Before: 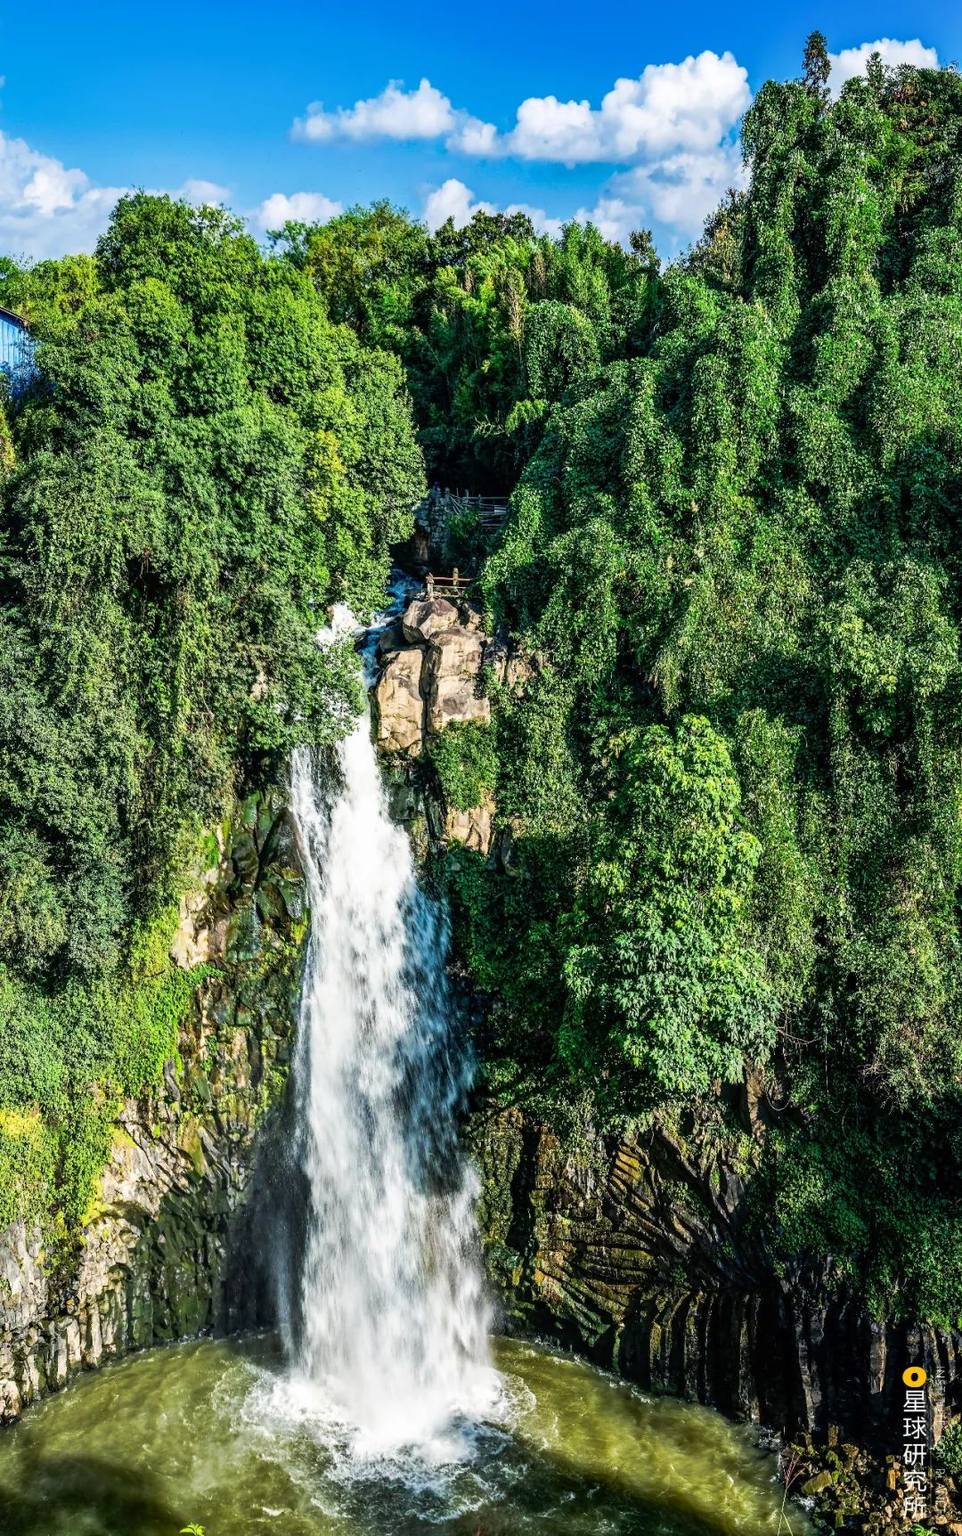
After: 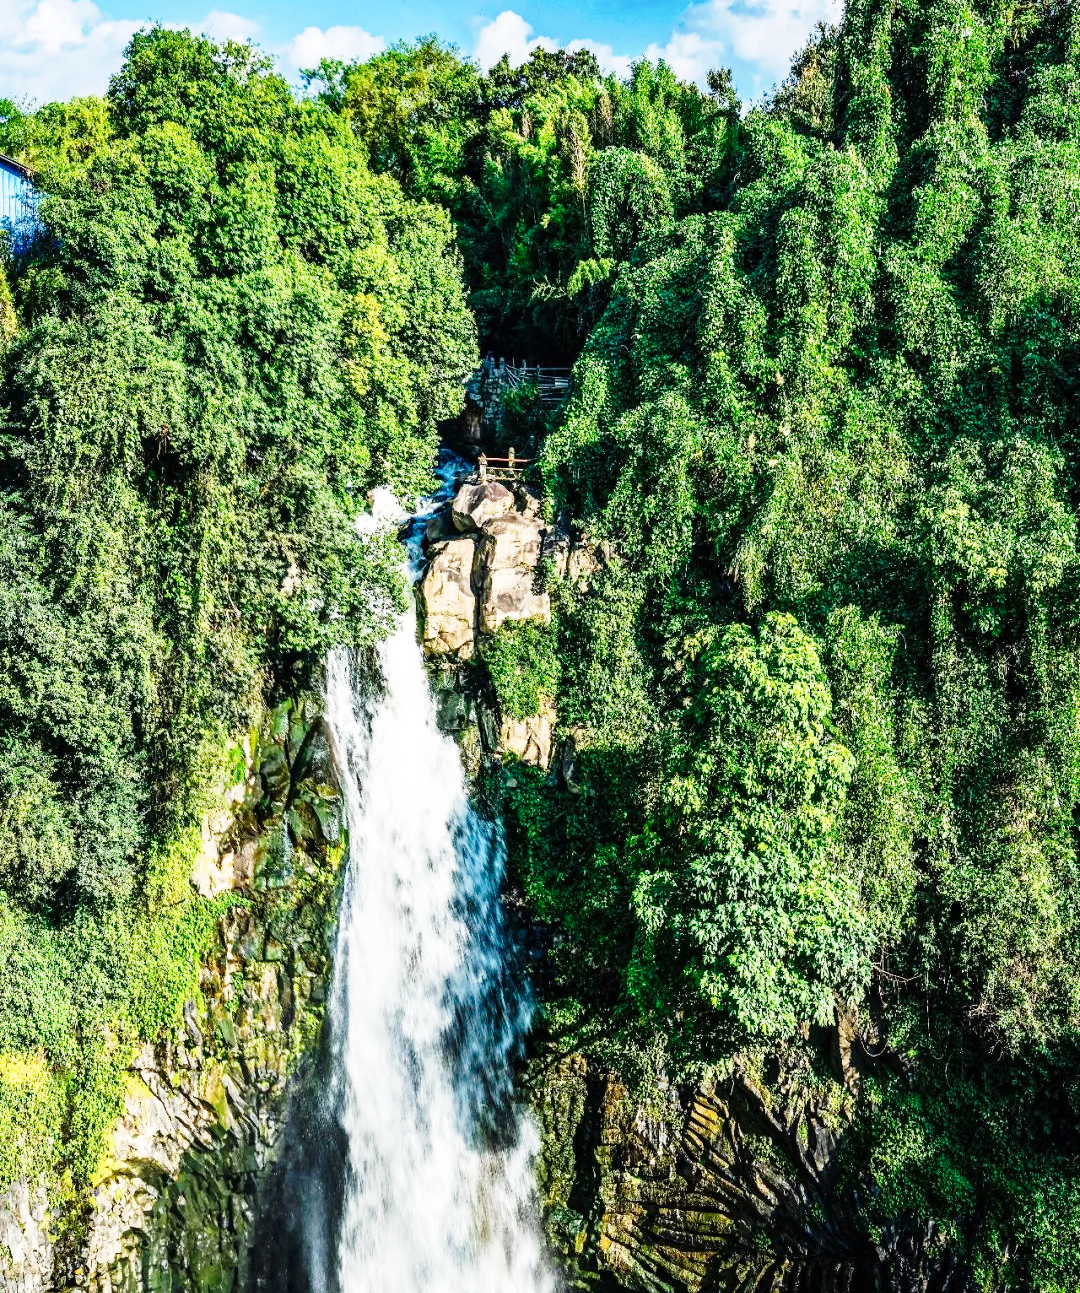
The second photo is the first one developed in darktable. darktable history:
crop: top 11.038%, bottom 13.962%
base curve: curves: ch0 [(0, 0) (0.028, 0.03) (0.121, 0.232) (0.46, 0.748) (0.859, 0.968) (1, 1)], preserve colors none
